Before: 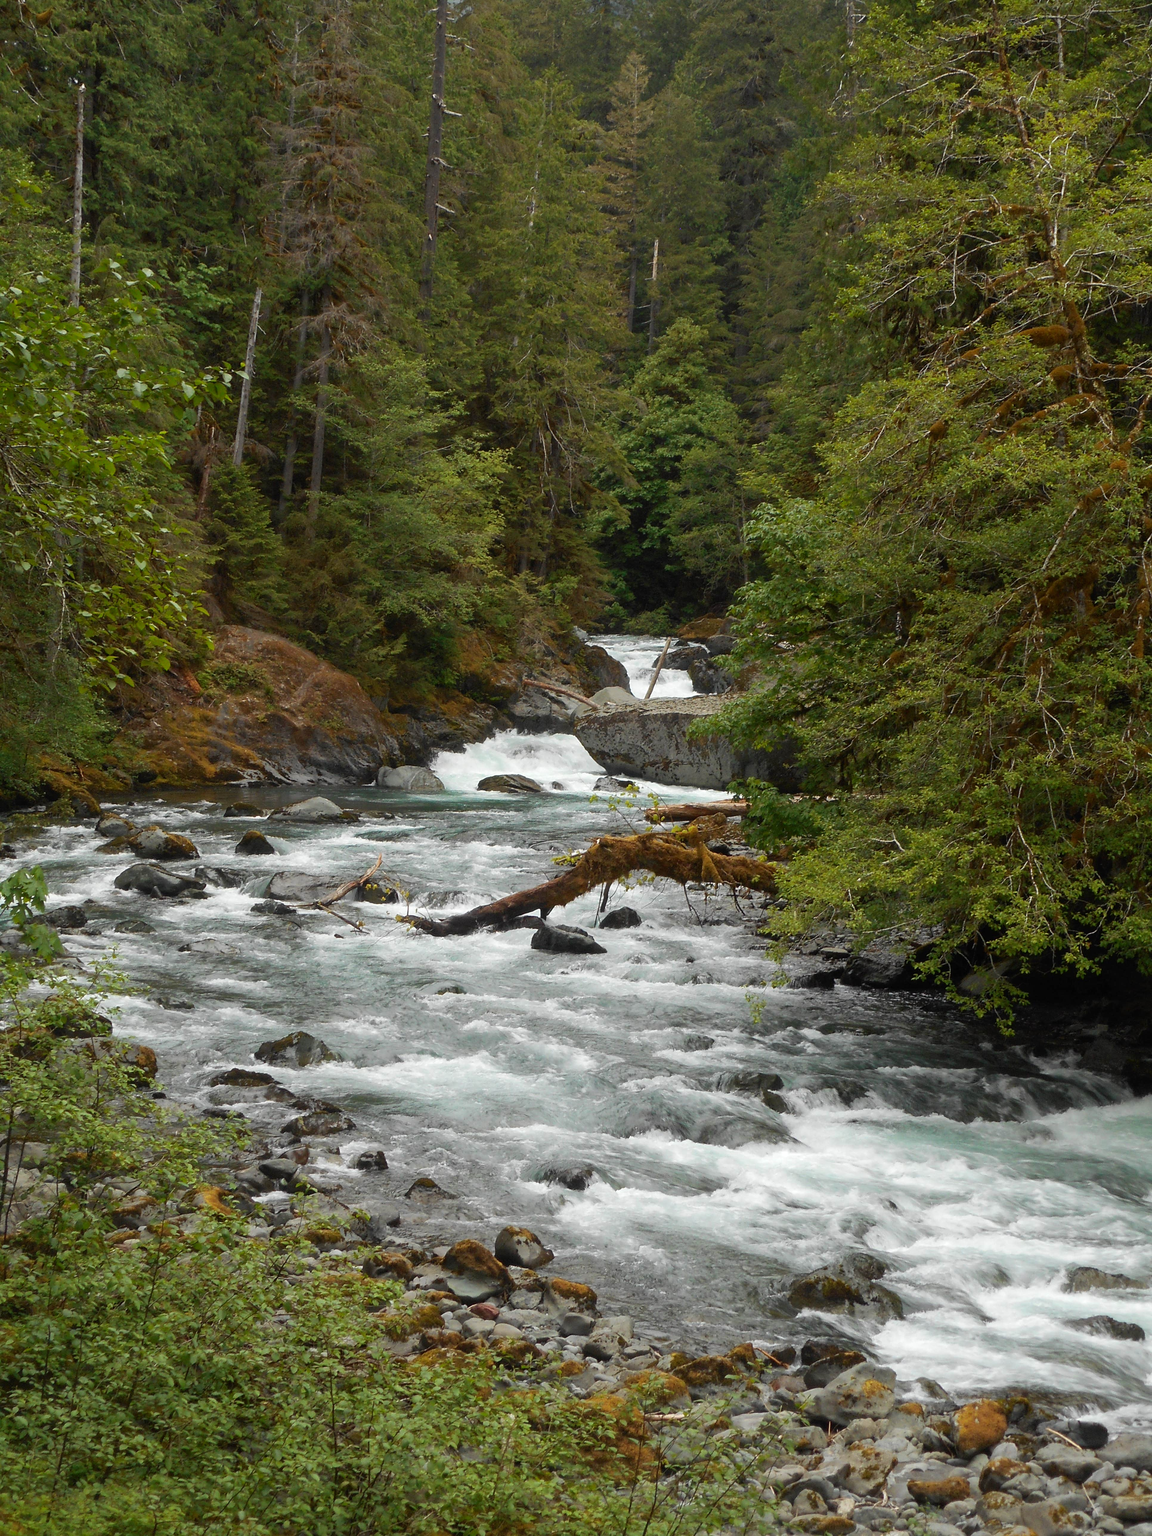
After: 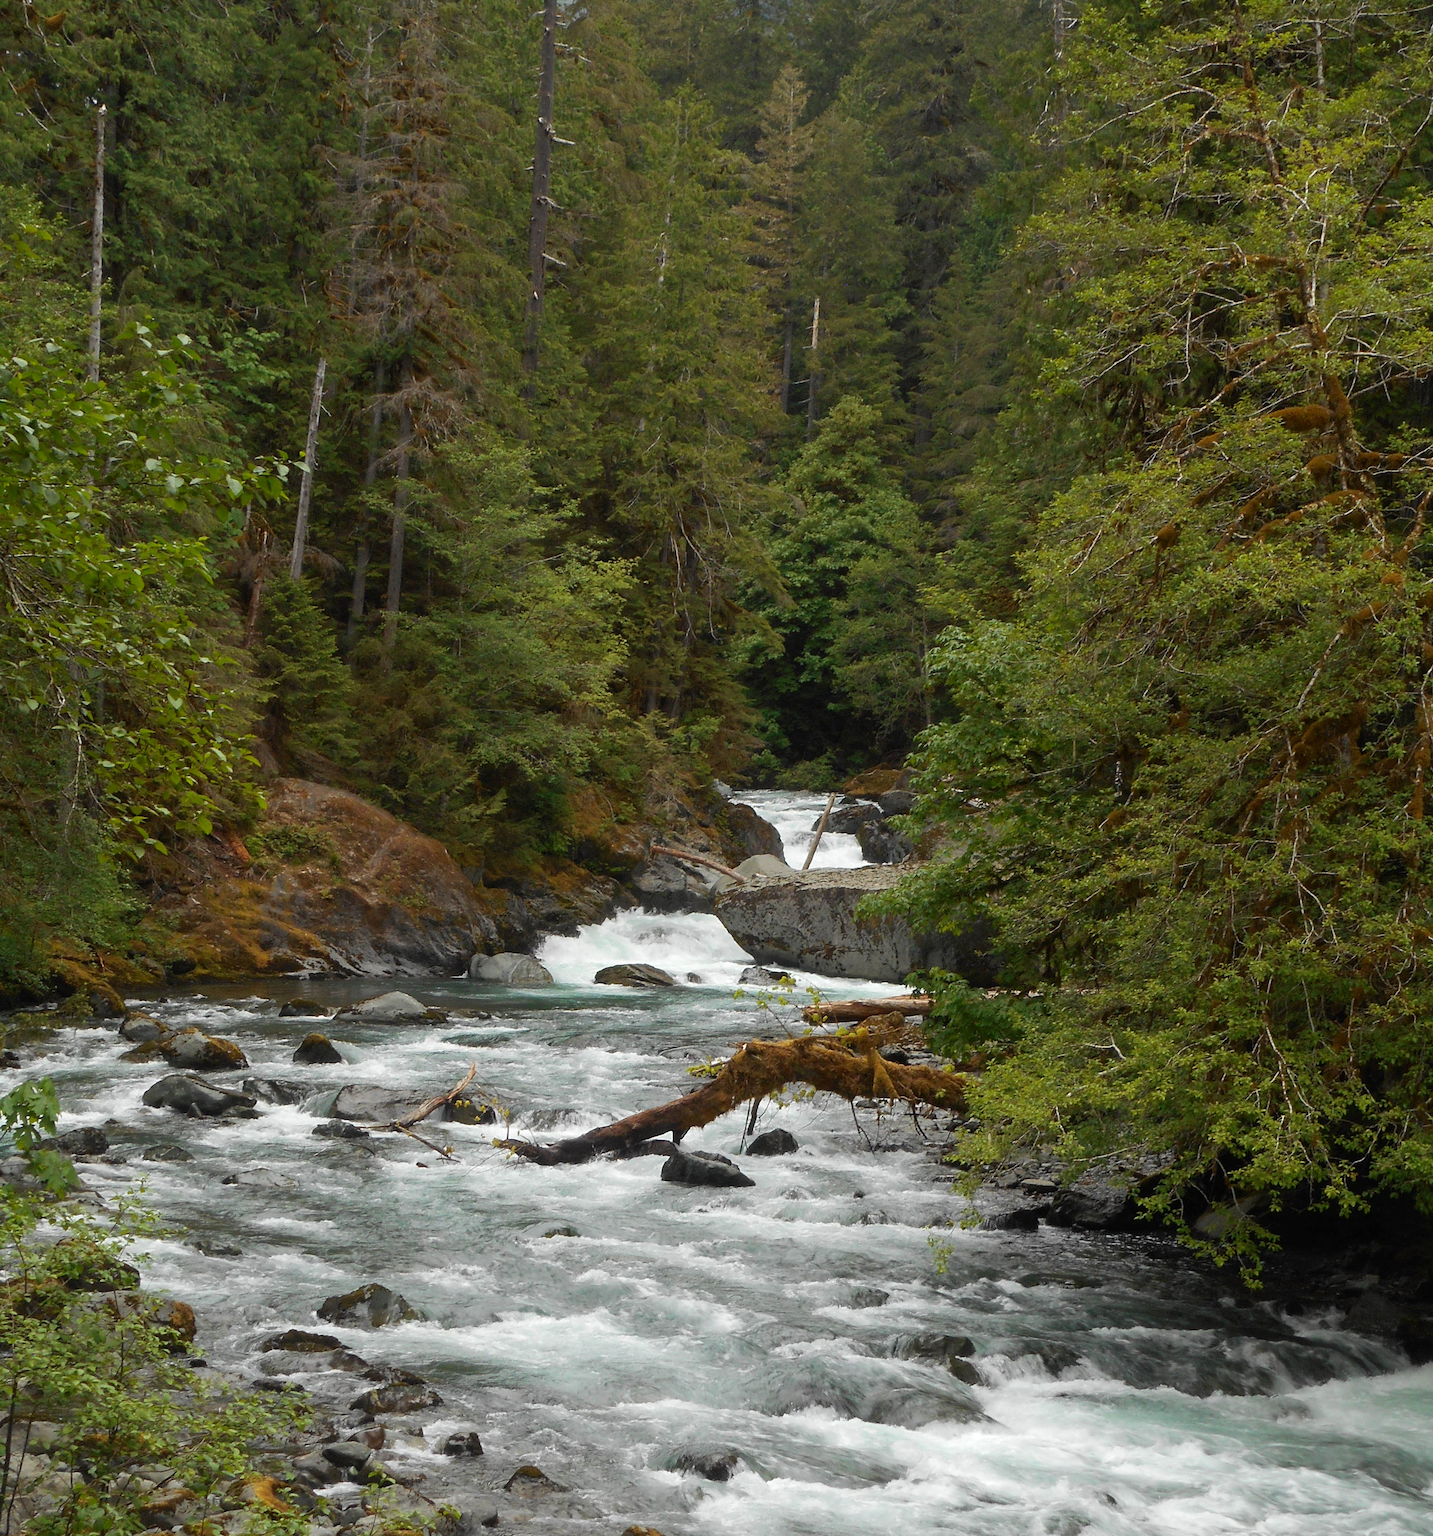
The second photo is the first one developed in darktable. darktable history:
crop: bottom 19.612%
